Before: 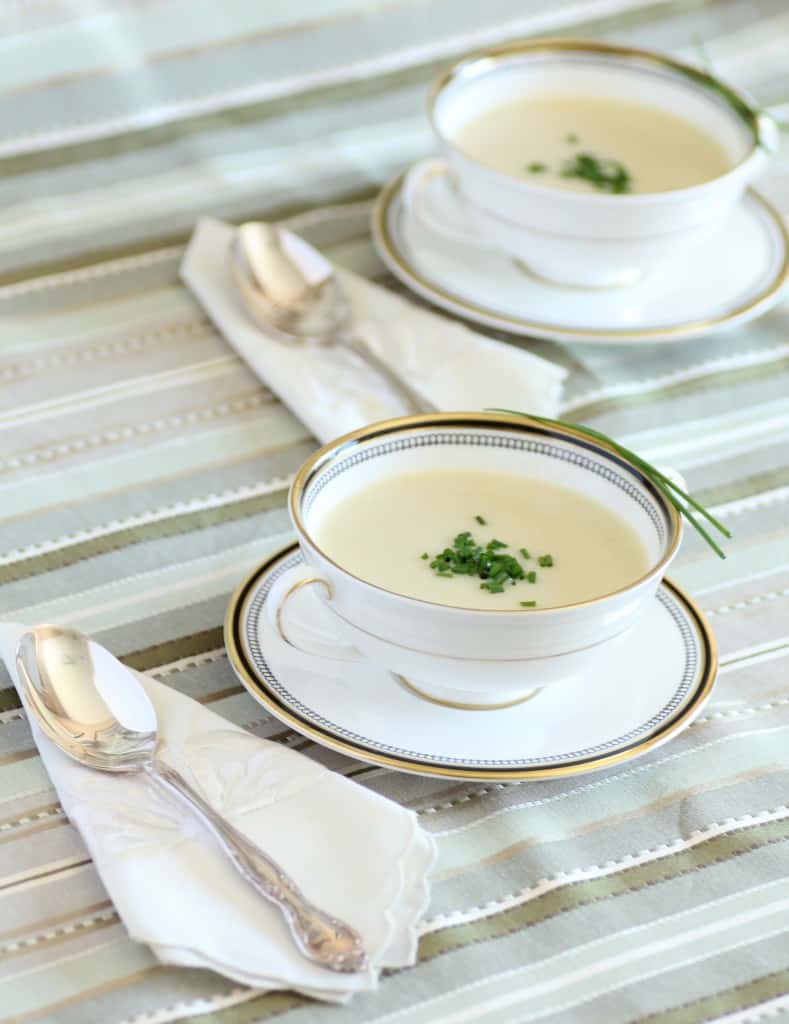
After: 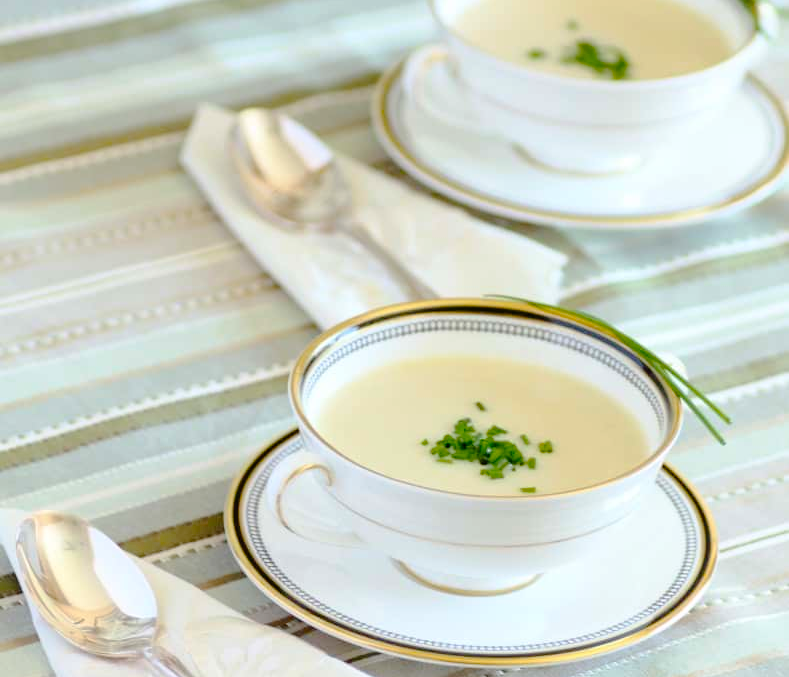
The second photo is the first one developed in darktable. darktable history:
crop: top 11.177%, bottom 22.698%
tone curve: curves: ch0 [(0, 0) (0.003, 0.003) (0.011, 0.014) (0.025, 0.027) (0.044, 0.044) (0.069, 0.064) (0.1, 0.108) (0.136, 0.153) (0.177, 0.208) (0.224, 0.275) (0.277, 0.349) (0.335, 0.422) (0.399, 0.492) (0.468, 0.557) (0.543, 0.617) (0.623, 0.682) (0.709, 0.745) (0.801, 0.826) (0.898, 0.916) (1, 1)], preserve colors none
color balance rgb: perceptual saturation grading › global saturation 30.854%, global vibrance 20%
